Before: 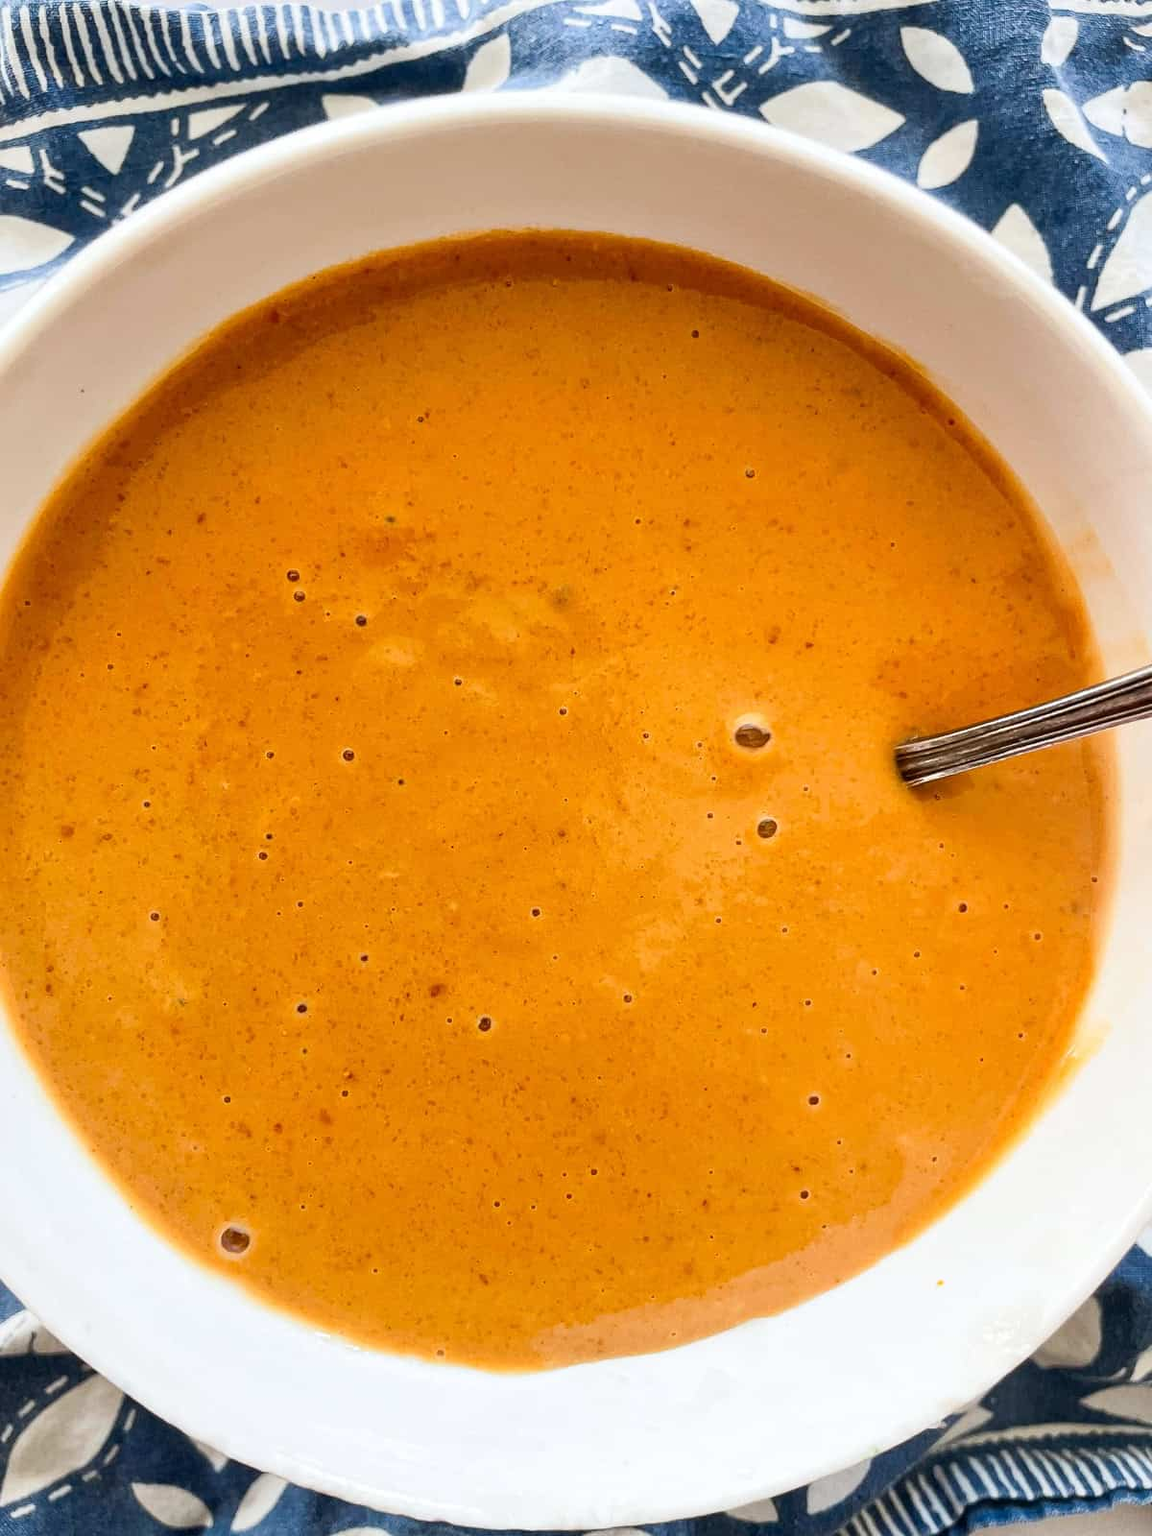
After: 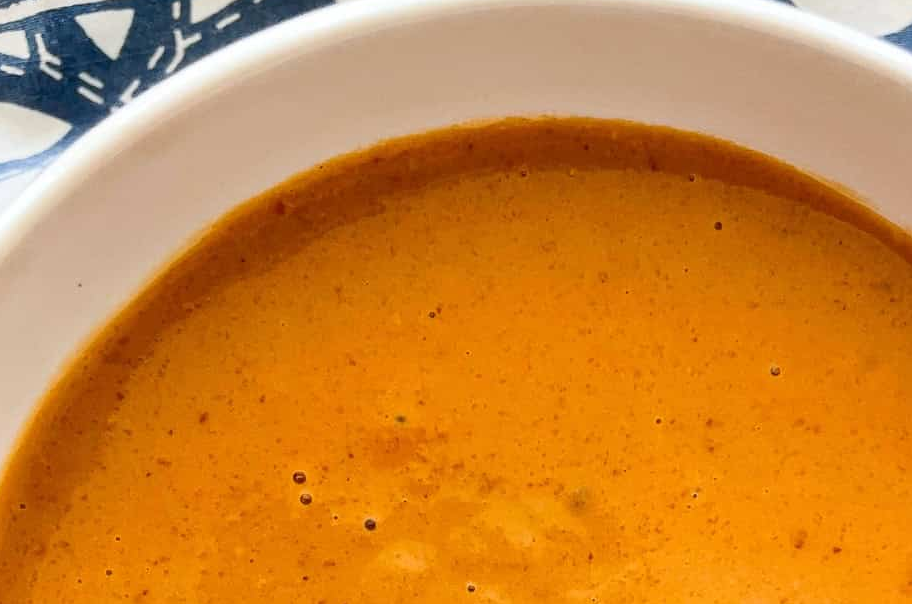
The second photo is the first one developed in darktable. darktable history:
crop: left 0.537%, top 7.637%, right 23.424%, bottom 54.566%
exposure: compensate highlight preservation false
